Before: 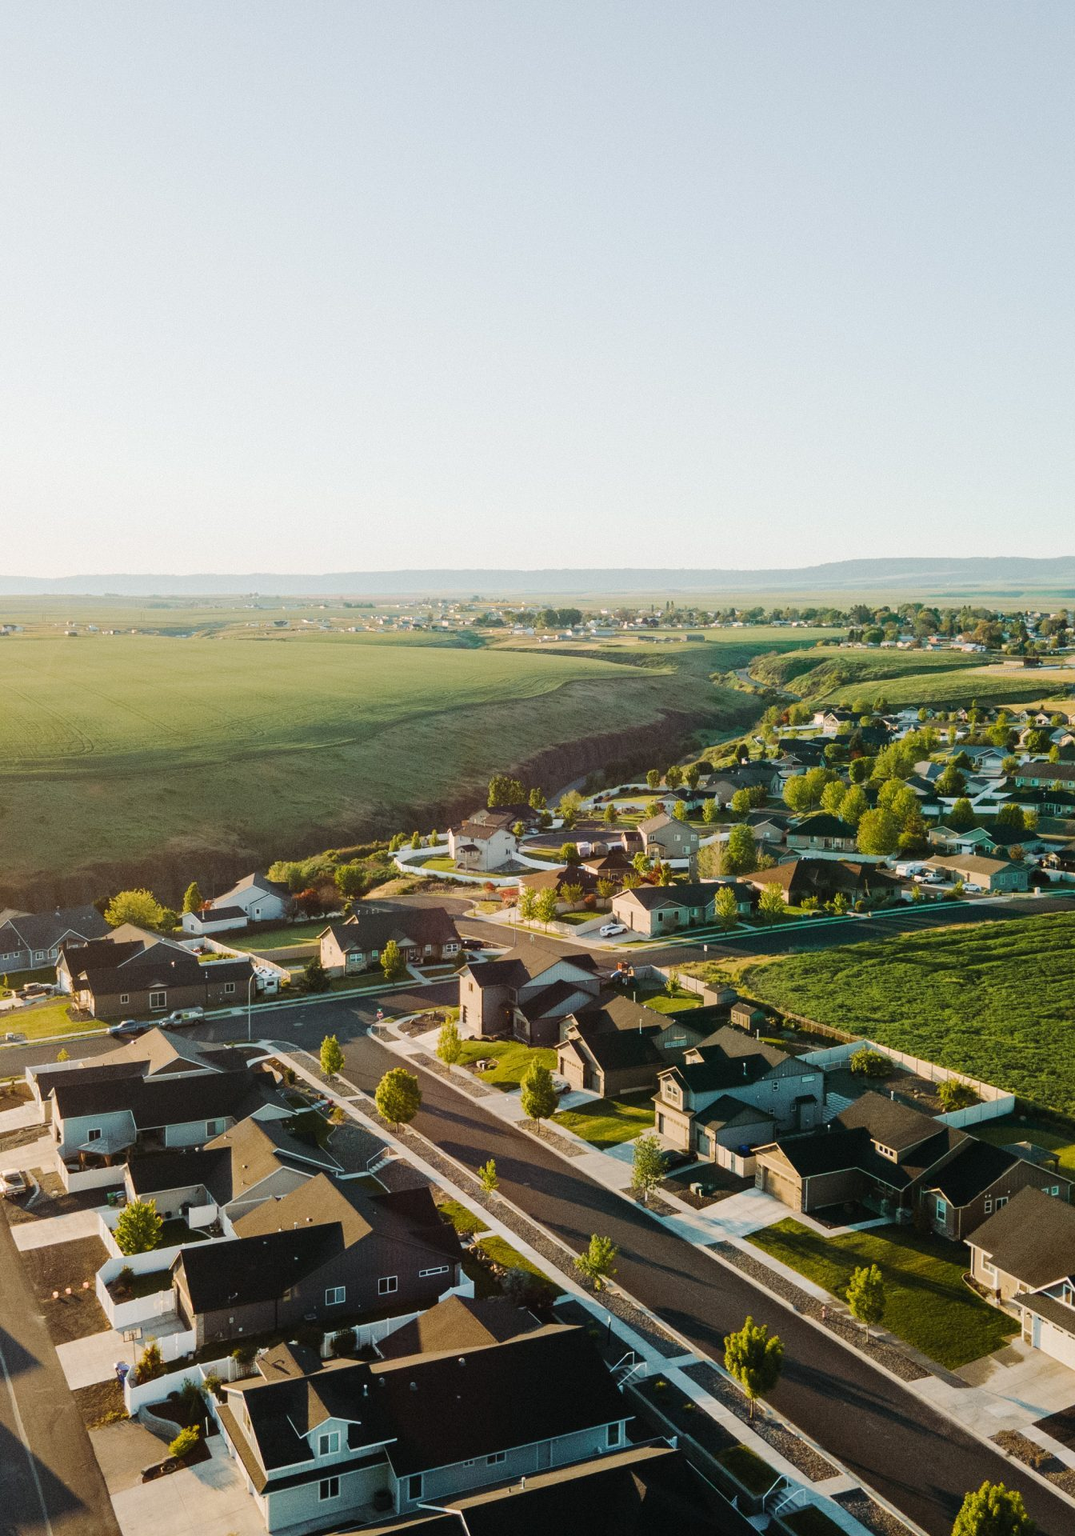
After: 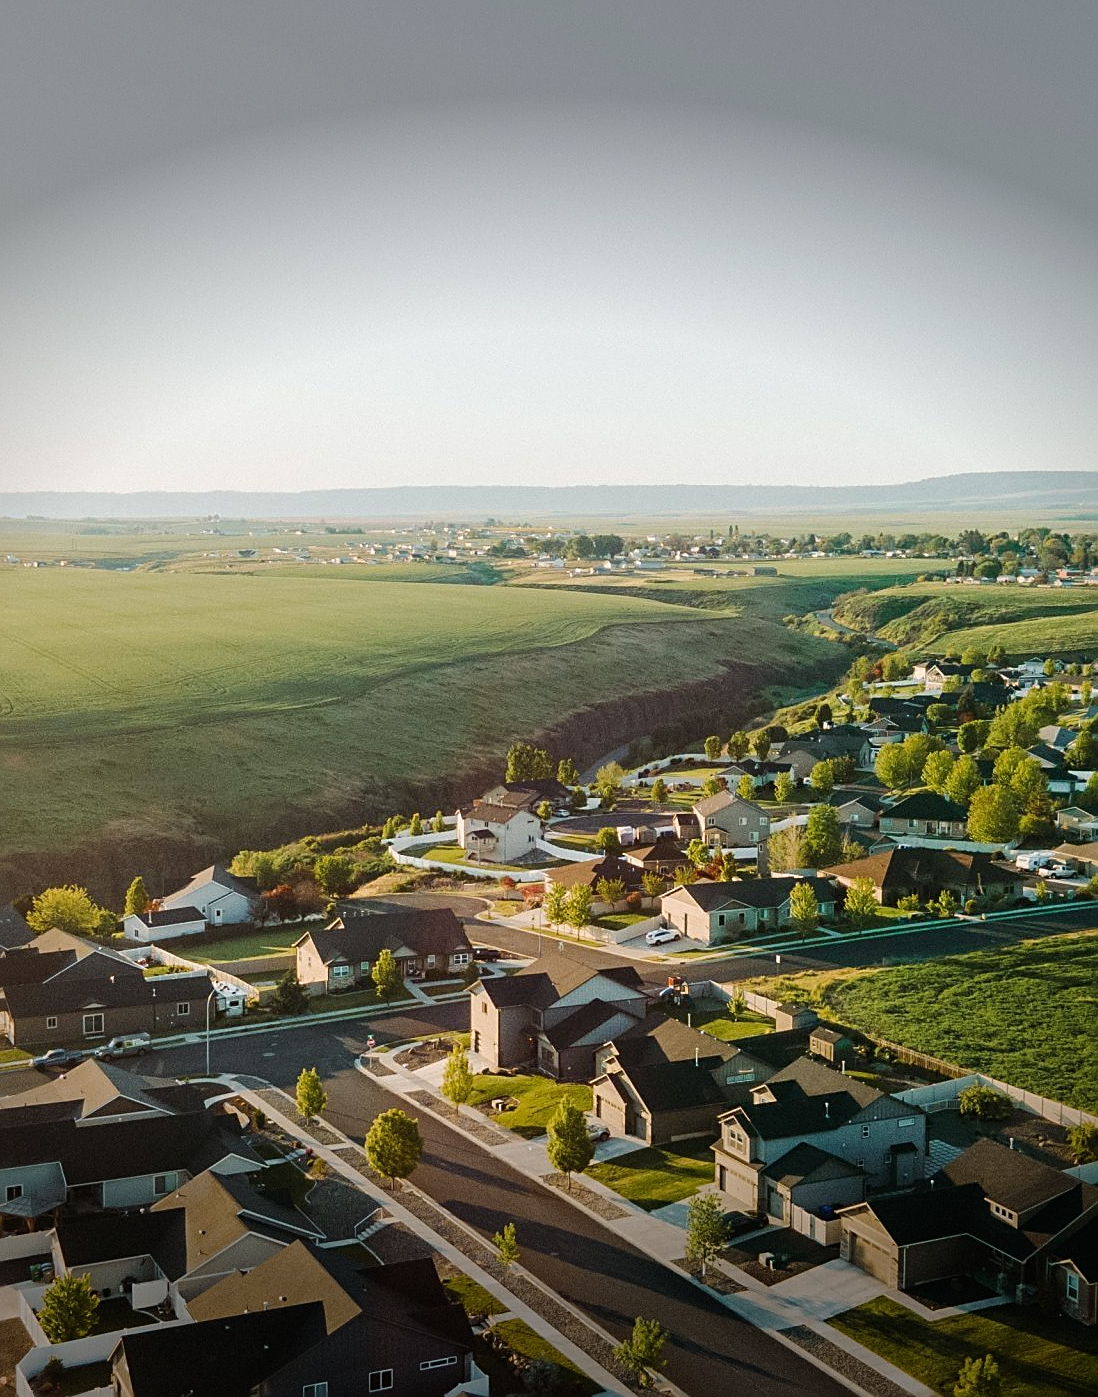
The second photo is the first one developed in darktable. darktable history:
crop: left 7.761%, top 11.793%, right 10.472%, bottom 15.442%
sharpen: on, module defaults
vignetting: fall-off start 78.46%, brightness -0.646, saturation -0.007, width/height ratio 1.326
